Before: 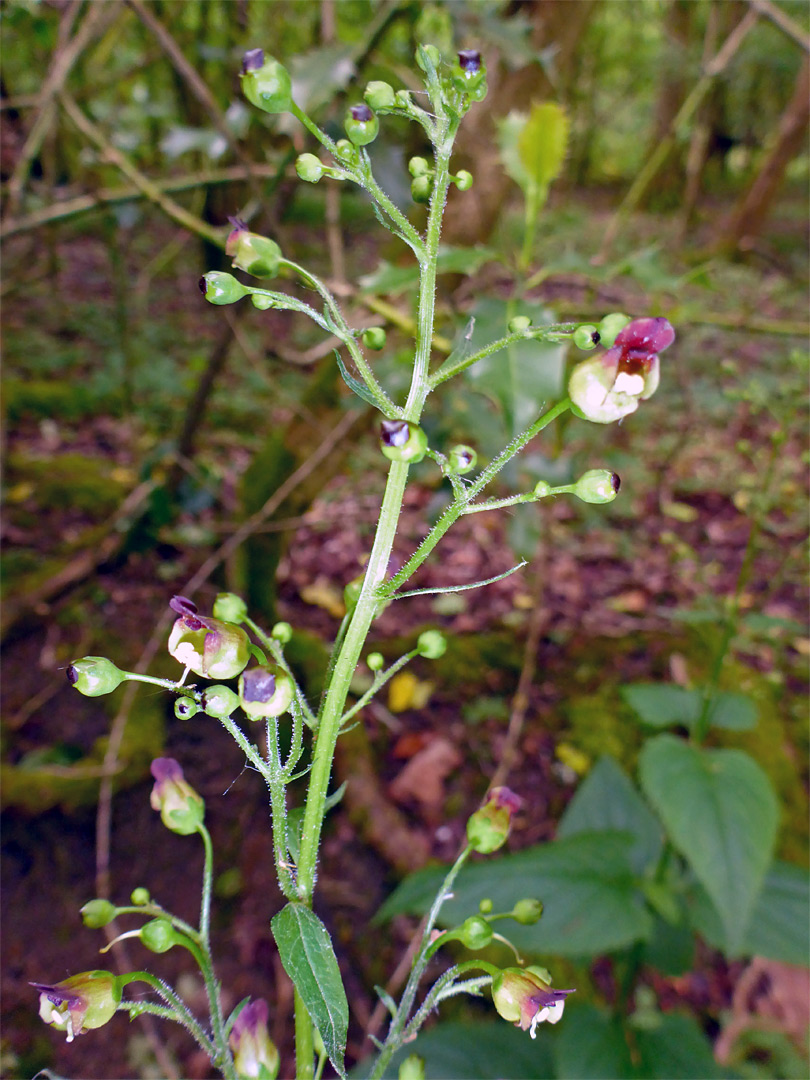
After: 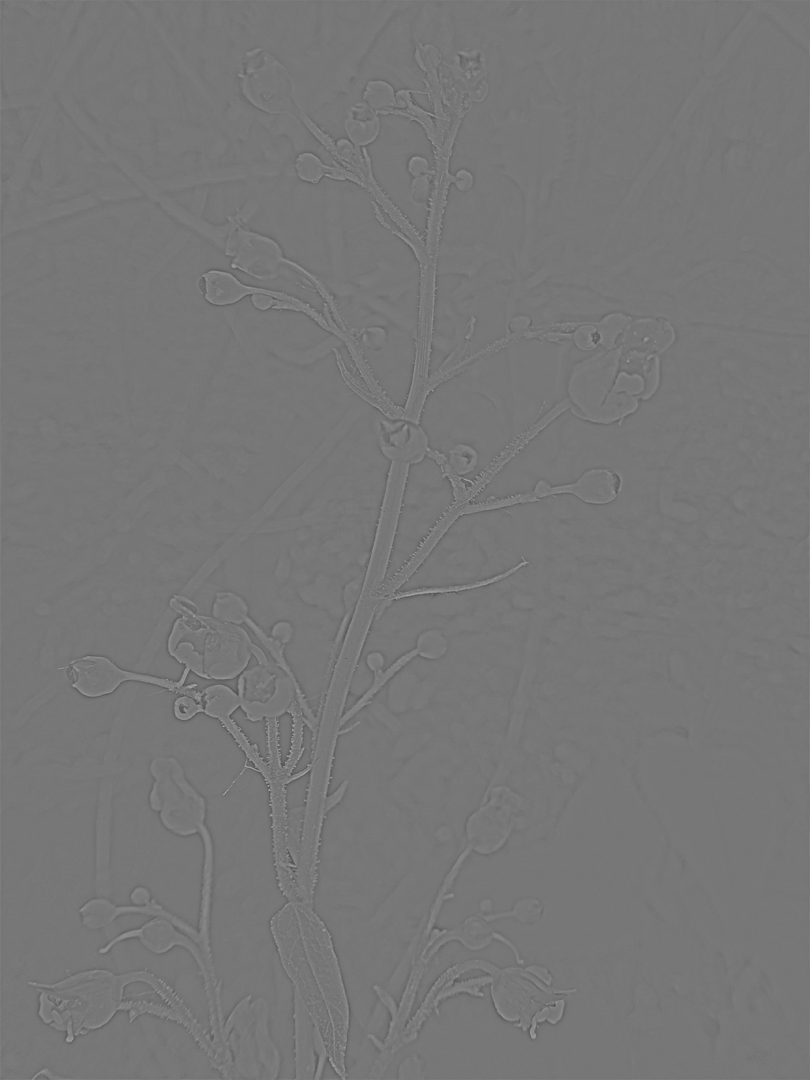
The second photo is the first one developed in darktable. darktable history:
color balance rgb: perceptual saturation grading › global saturation 20%, perceptual saturation grading › highlights -25%, perceptual saturation grading › shadows 50%
levels: levels [0.031, 0.5, 0.969]
highpass: sharpness 5.84%, contrast boost 8.44%
haze removal: compatibility mode true, adaptive false
